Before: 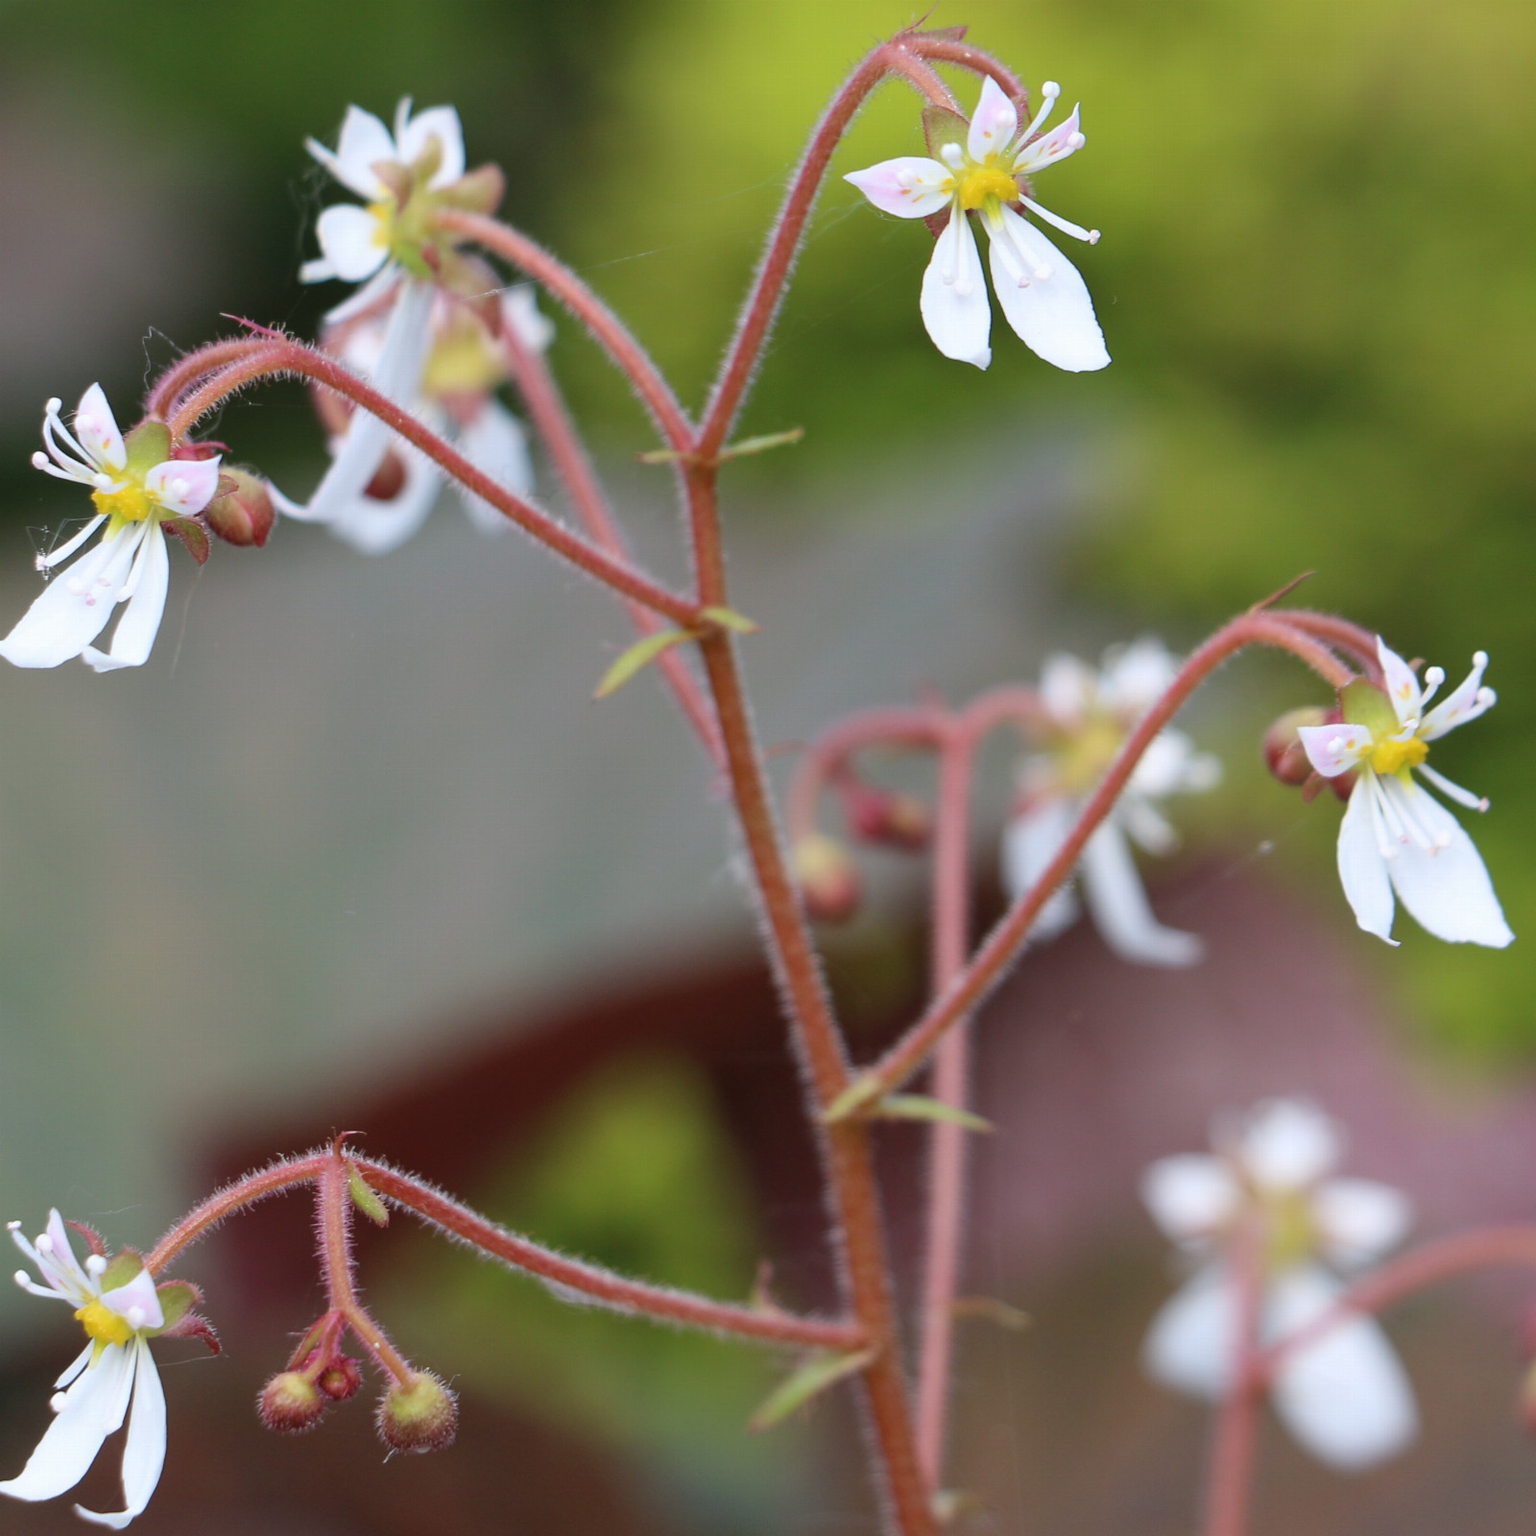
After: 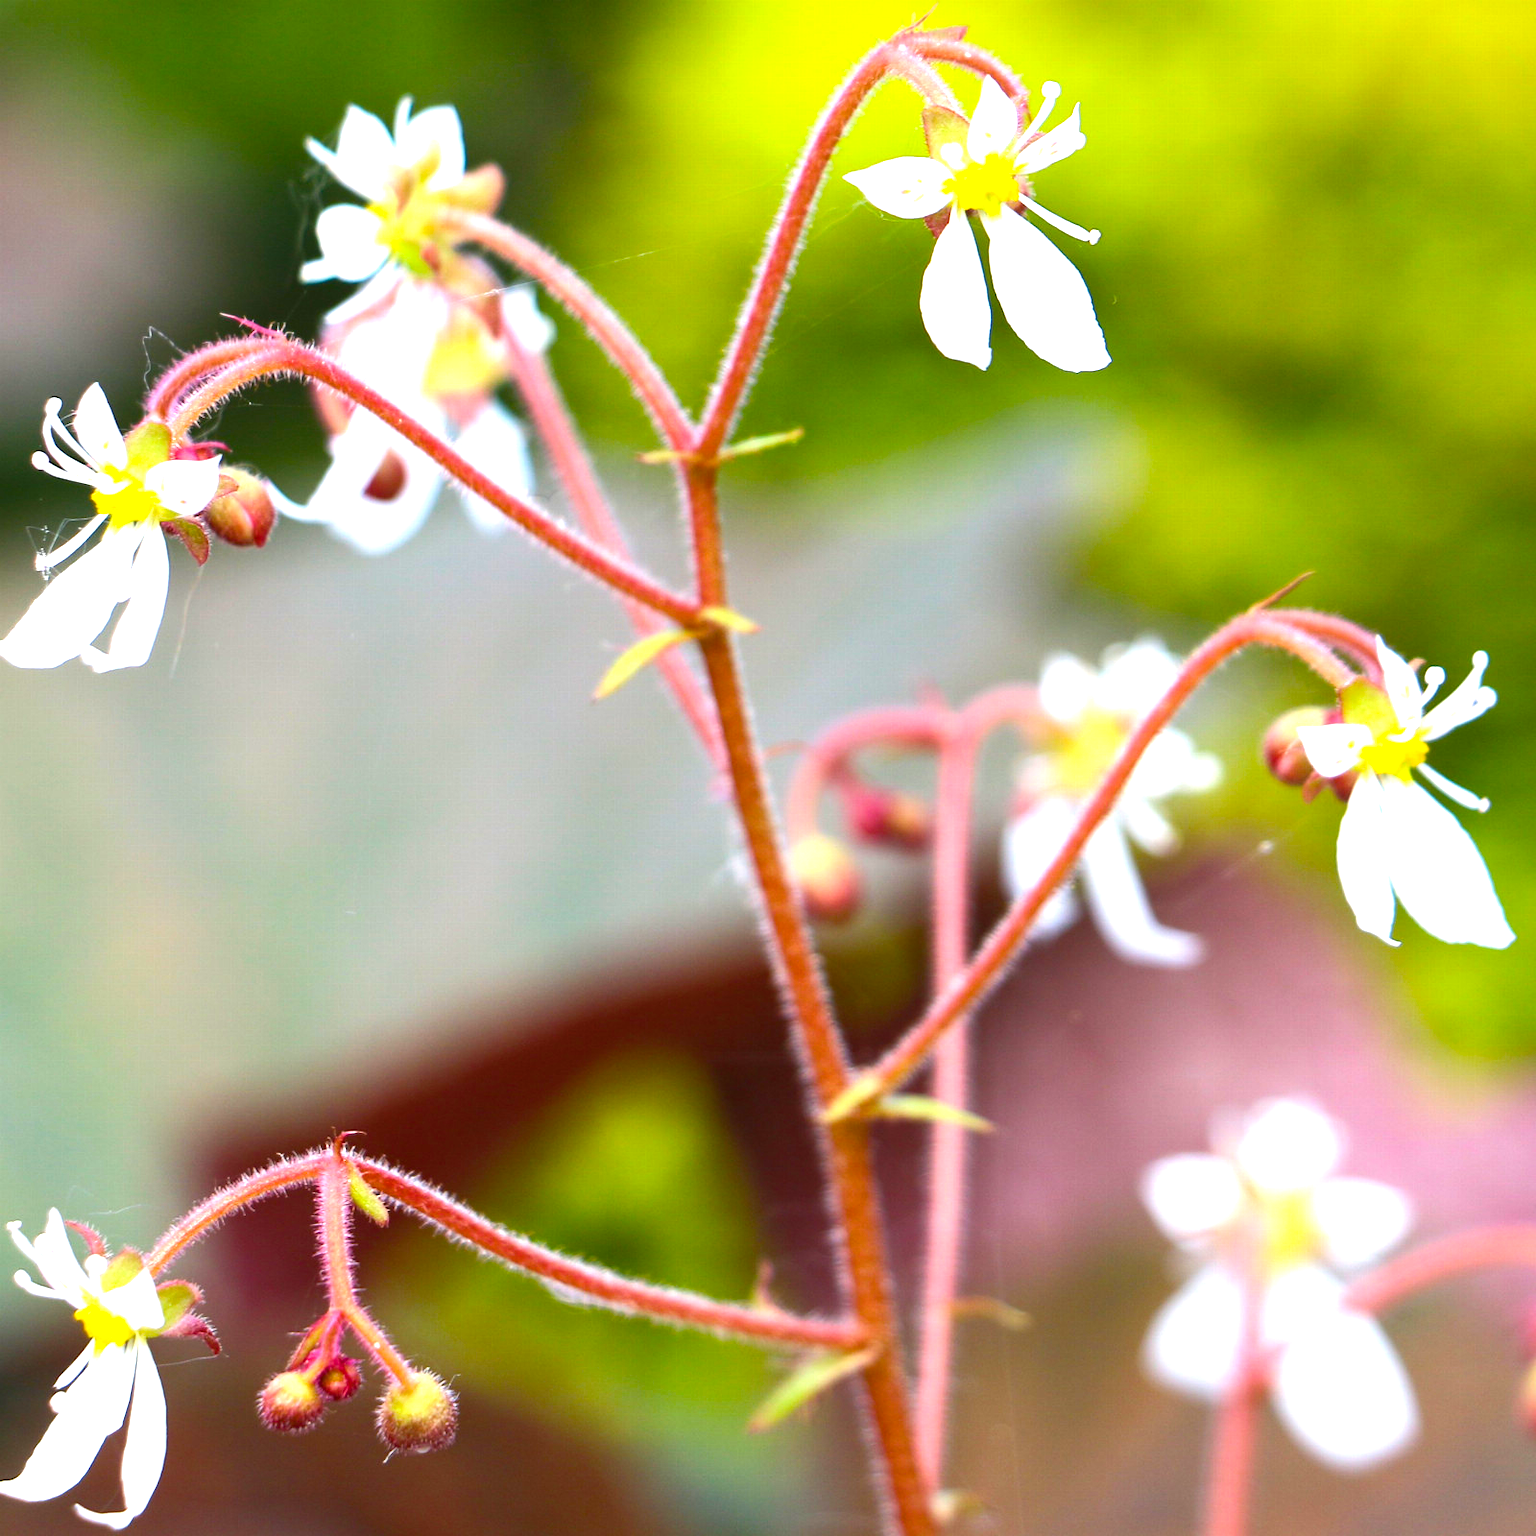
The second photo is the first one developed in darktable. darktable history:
color balance rgb: perceptual saturation grading › global saturation 0.206%, perceptual saturation grading › highlights -18.826%, perceptual saturation grading › mid-tones 6.749%, perceptual saturation grading › shadows 27.569%, perceptual brilliance grading › global brilliance 30.157%, perceptual brilliance grading › highlights 11.971%, perceptual brilliance grading › mid-tones 23.837%, global vibrance 41.744%
